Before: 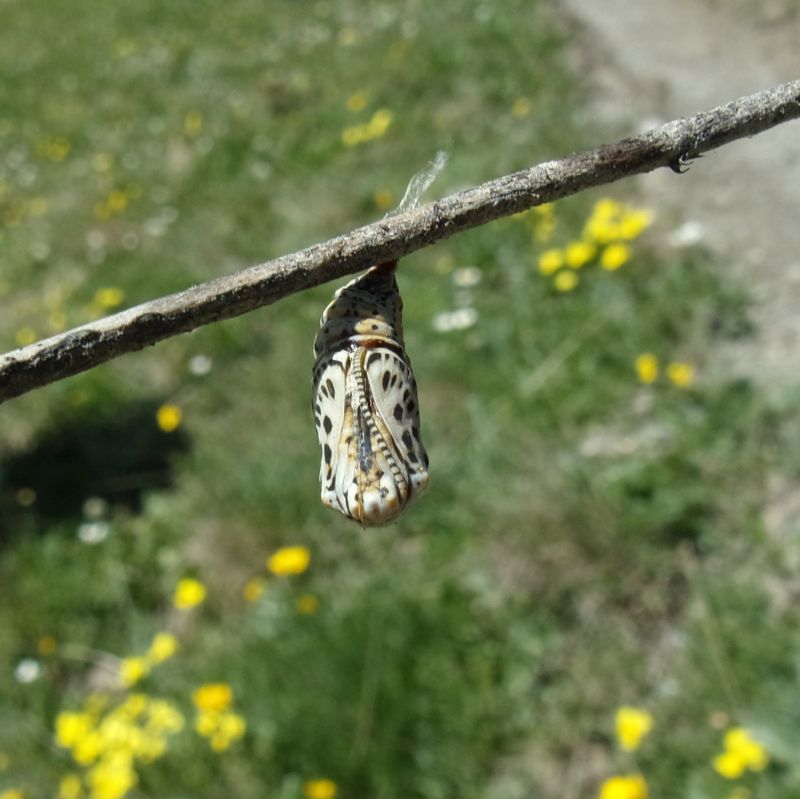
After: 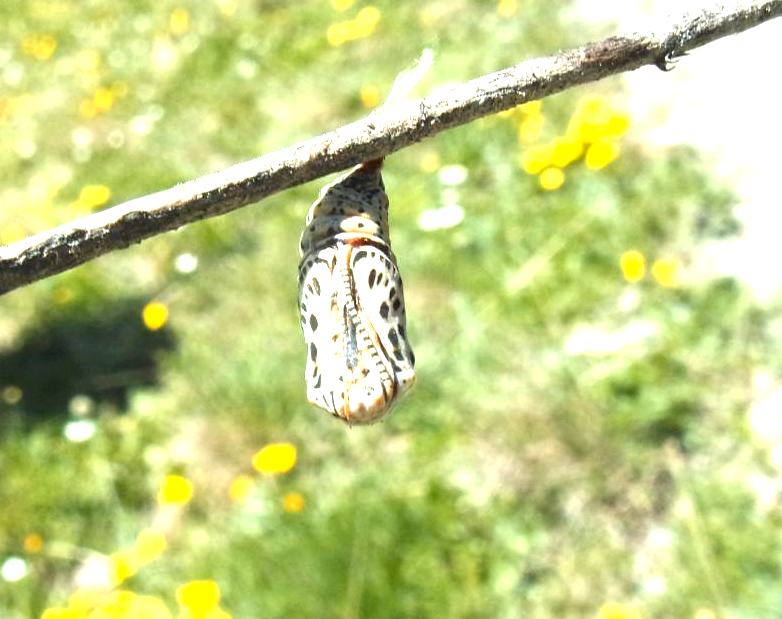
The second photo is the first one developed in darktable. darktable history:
color zones: curves: ch1 [(0.239, 0.552) (0.75, 0.5)]; ch2 [(0.25, 0.462) (0.749, 0.457)]
exposure: black level correction 0, exposure 2.001 EV, compensate exposure bias true, compensate highlight preservation false
crop and rotate: left 1.847%, top 12.885%, right 0.284%, bottom 9.547%
